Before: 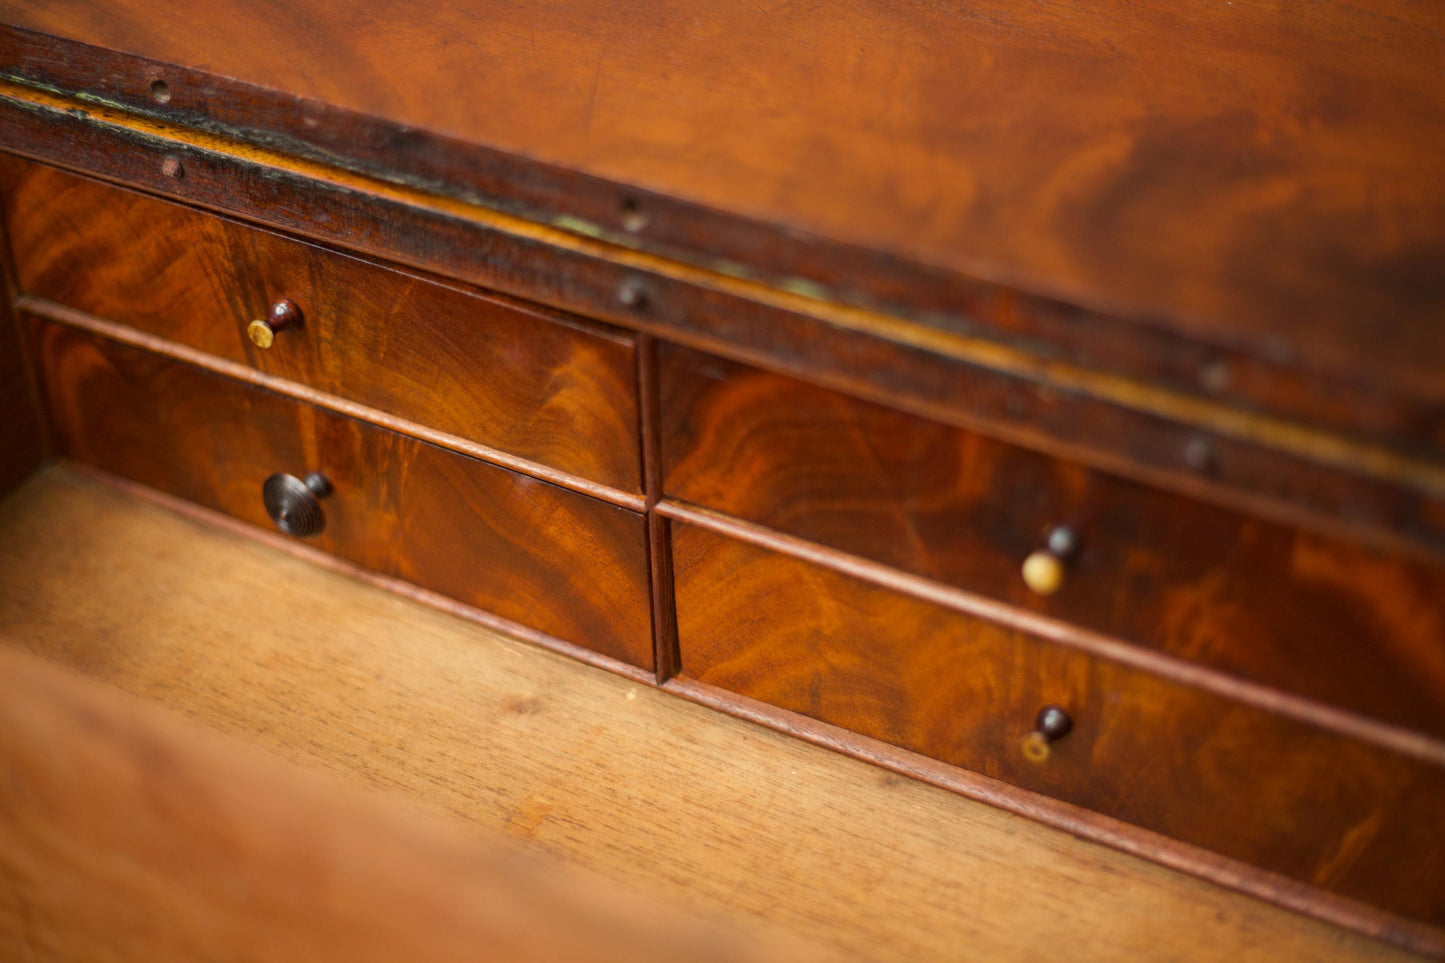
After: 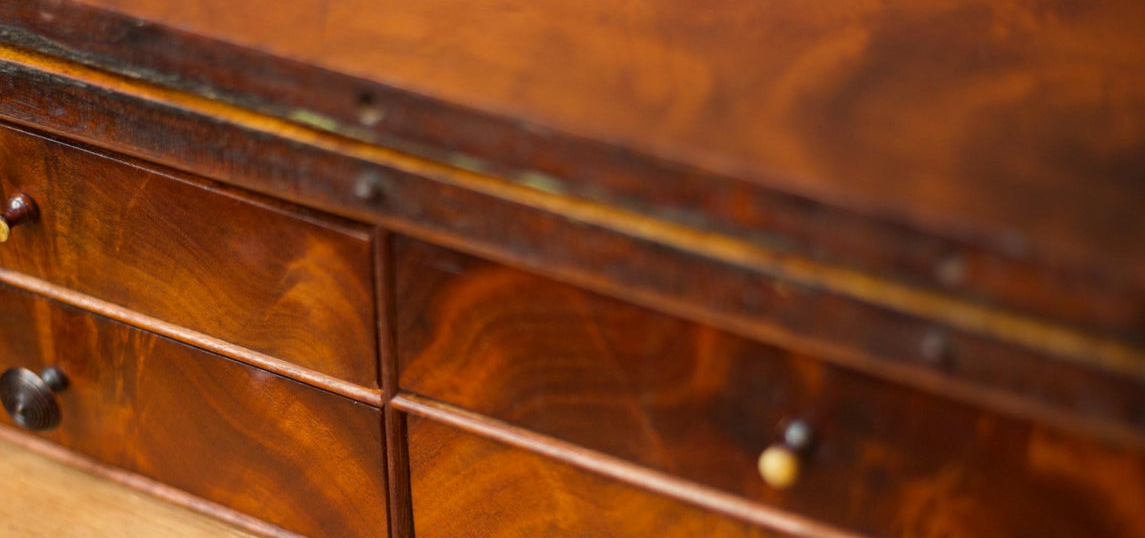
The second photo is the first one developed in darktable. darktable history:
crop: left 18.274%, top 11.09%, right 2.421%, bottom 32.973%
